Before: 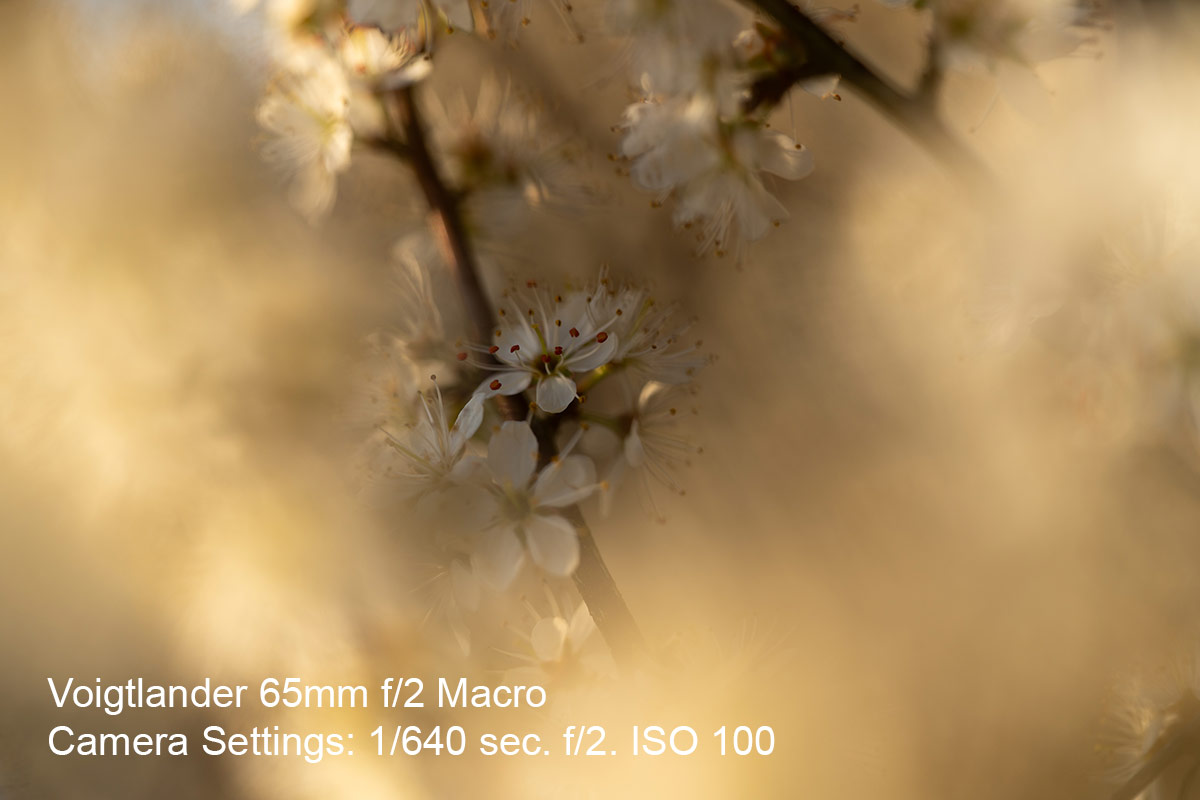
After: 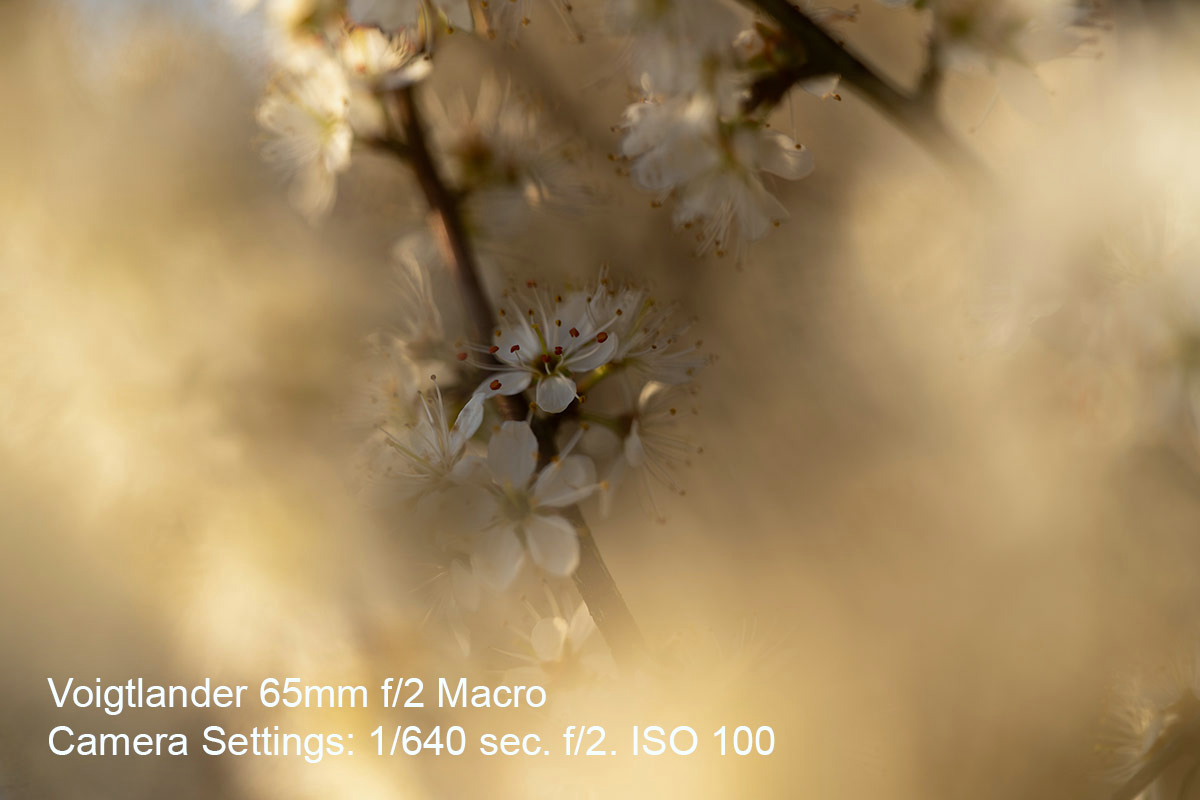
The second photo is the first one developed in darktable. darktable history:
bloom: size 9%, threshold 100%, strength 7%
white balance: red 0.967, blue 1.049
